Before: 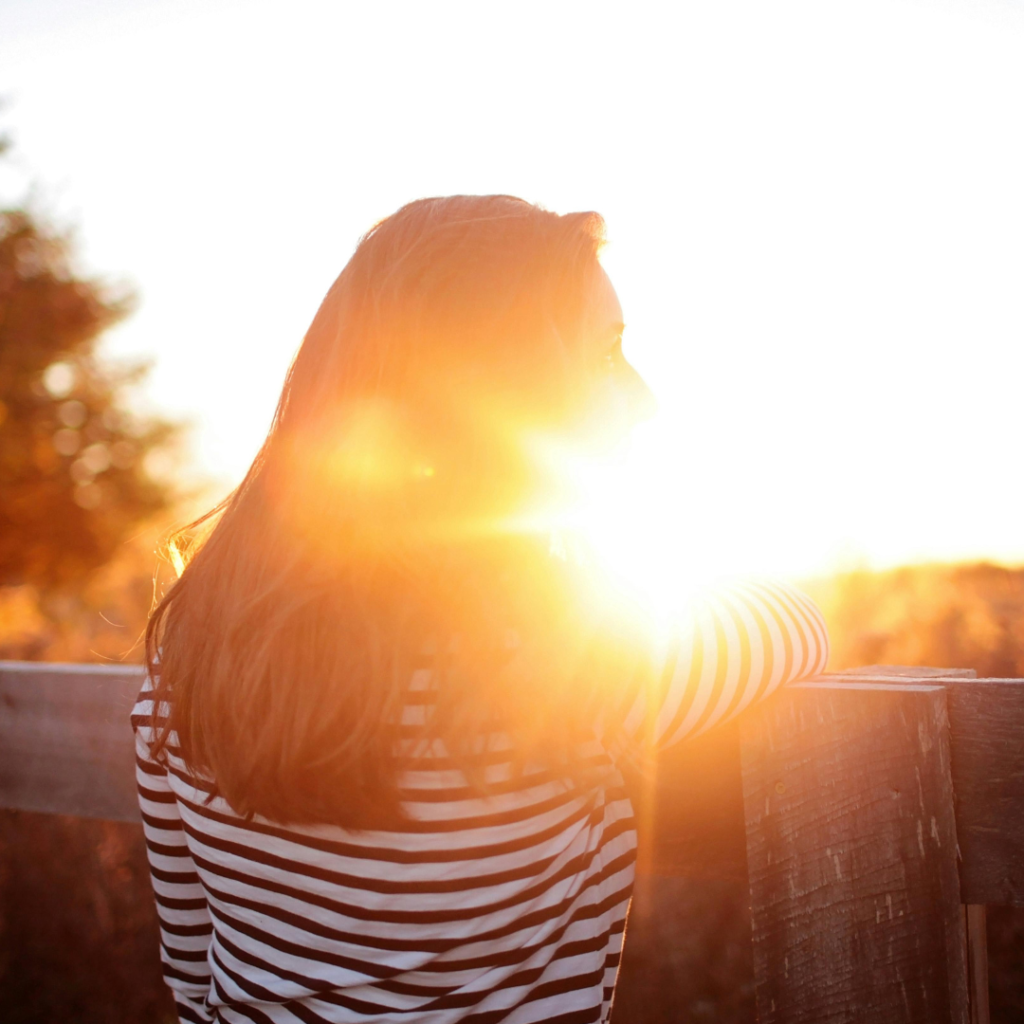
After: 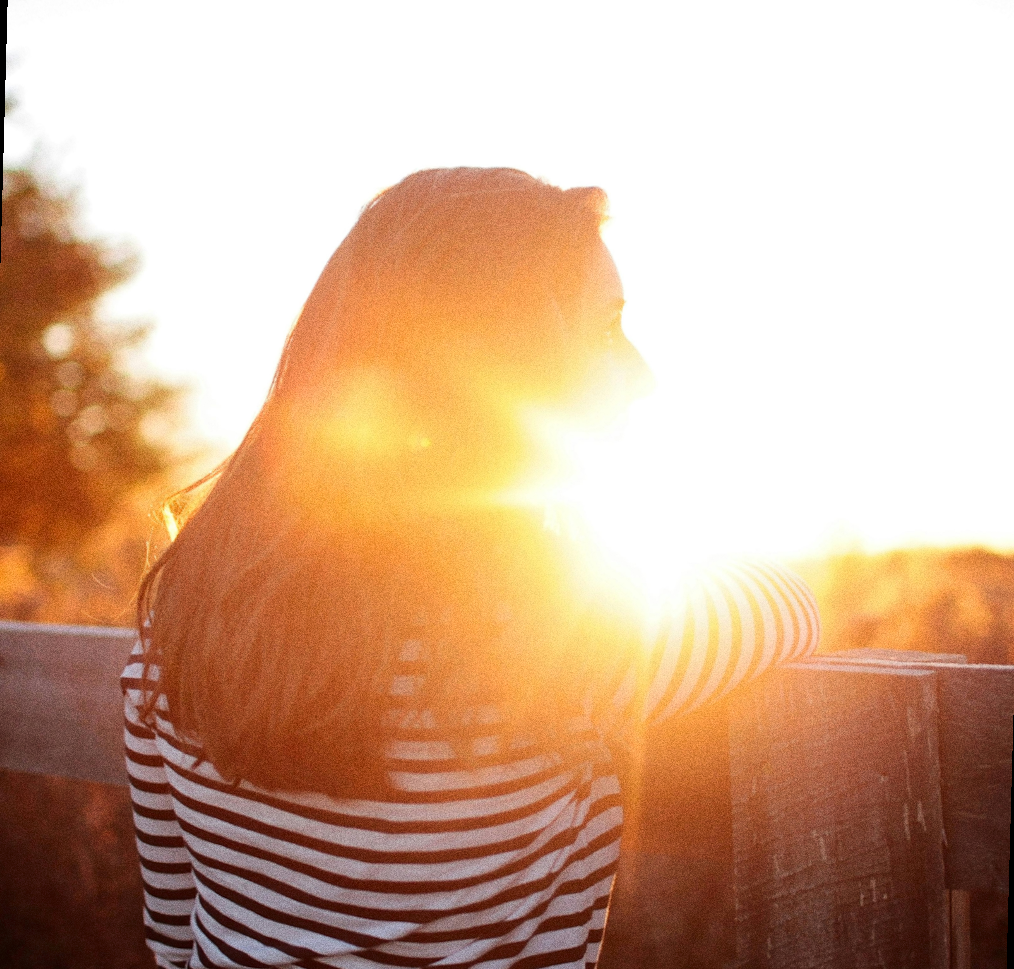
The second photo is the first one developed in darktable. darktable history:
rotate and perspective: rotation 1.57°, crop left 0.018, crop right 0.982, crop top 0.039, crop bottom 0.961
grain: coarseness 0.09 ISO, strength 40%
